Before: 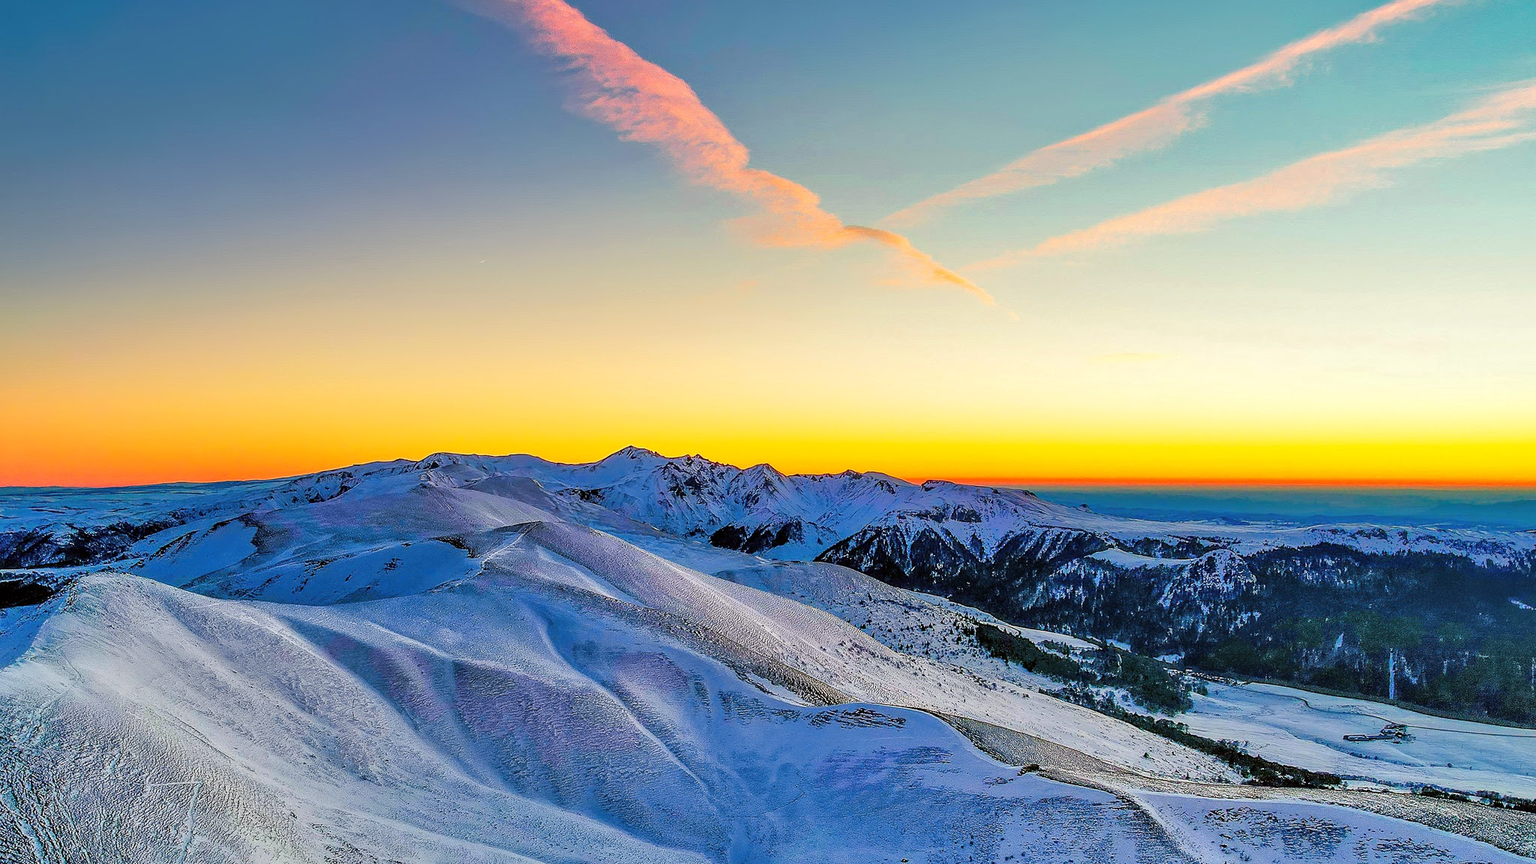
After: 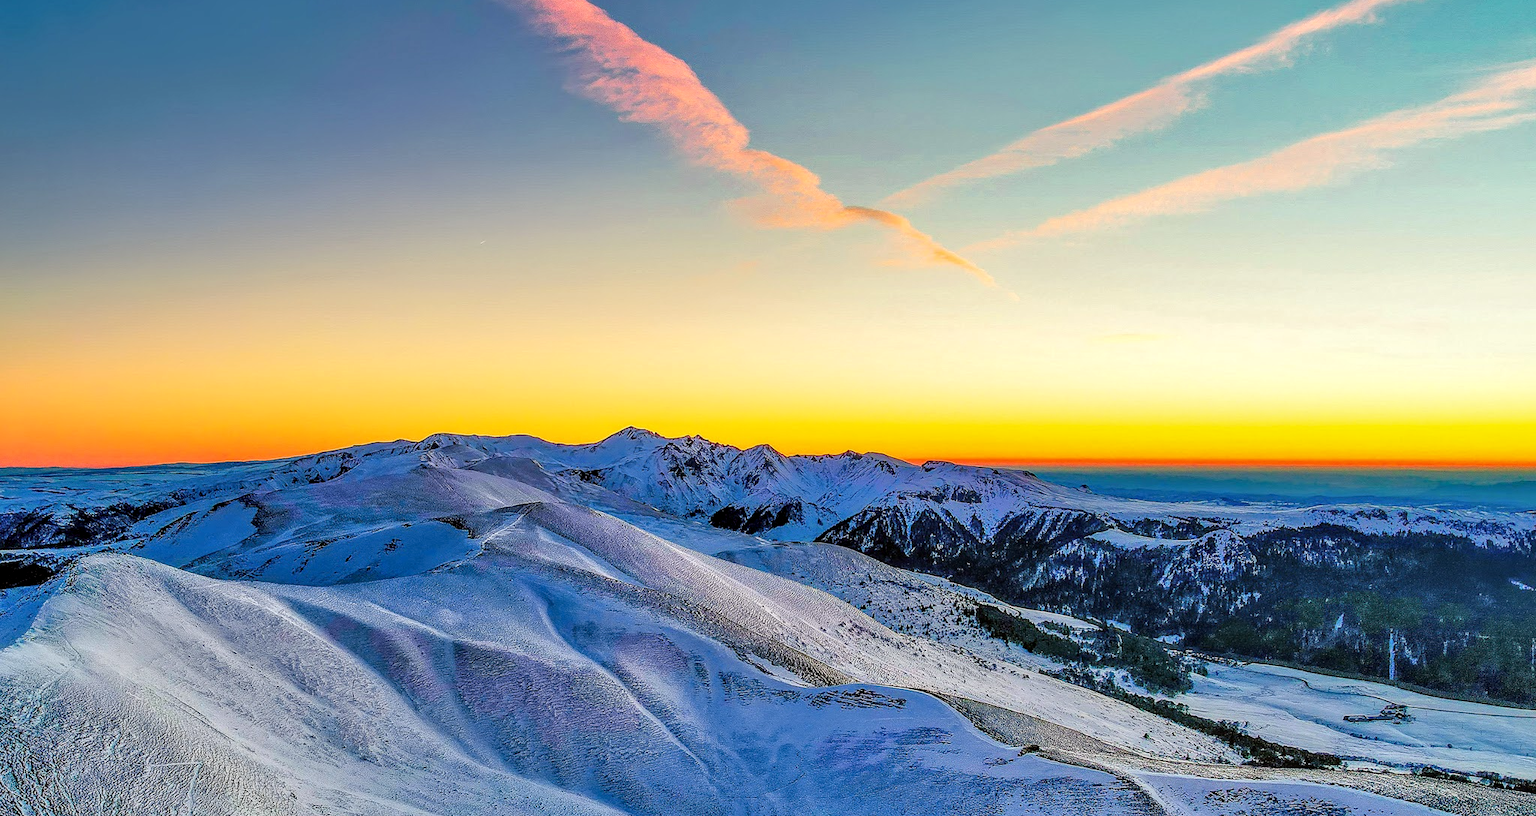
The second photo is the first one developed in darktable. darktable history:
local contrast: on, module defaults
crop and rotate: top 2.336%, bottom 3.183%
